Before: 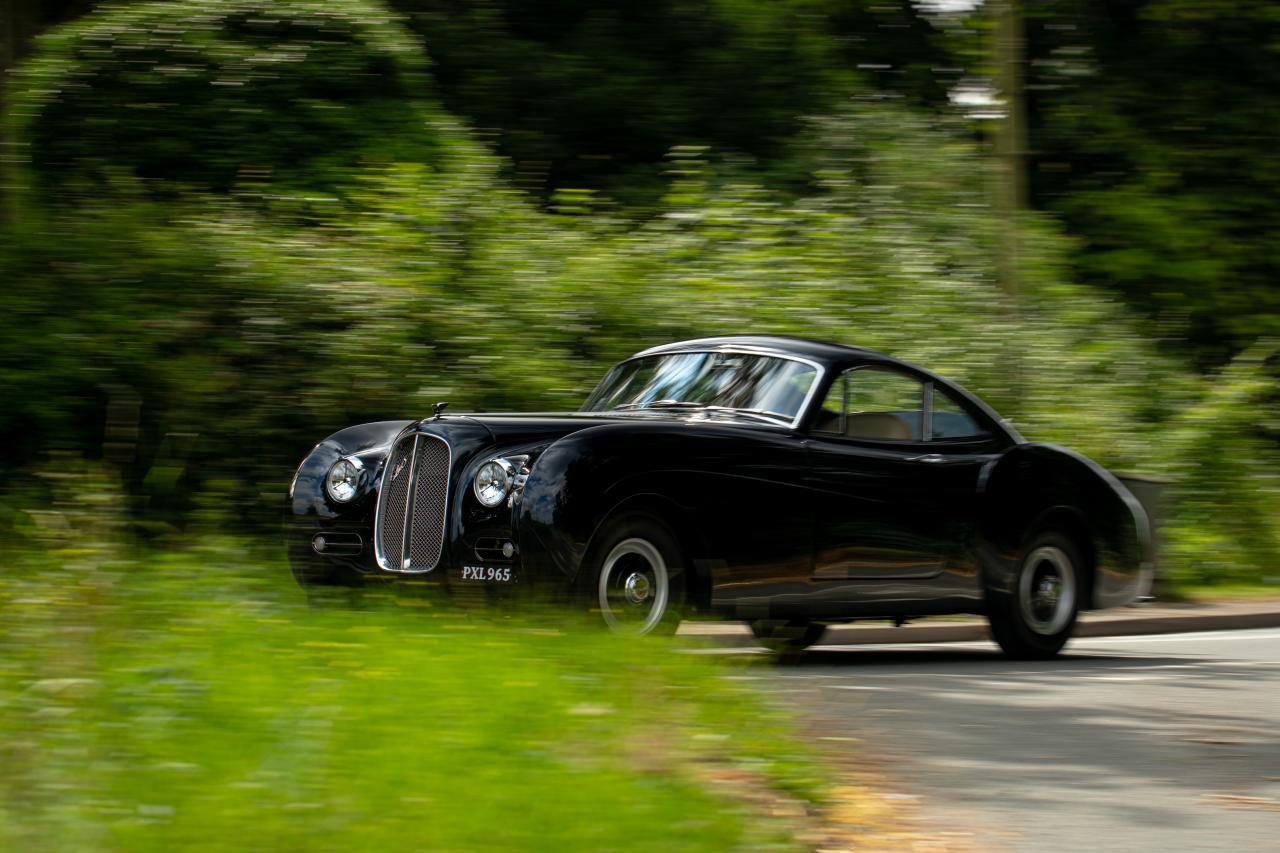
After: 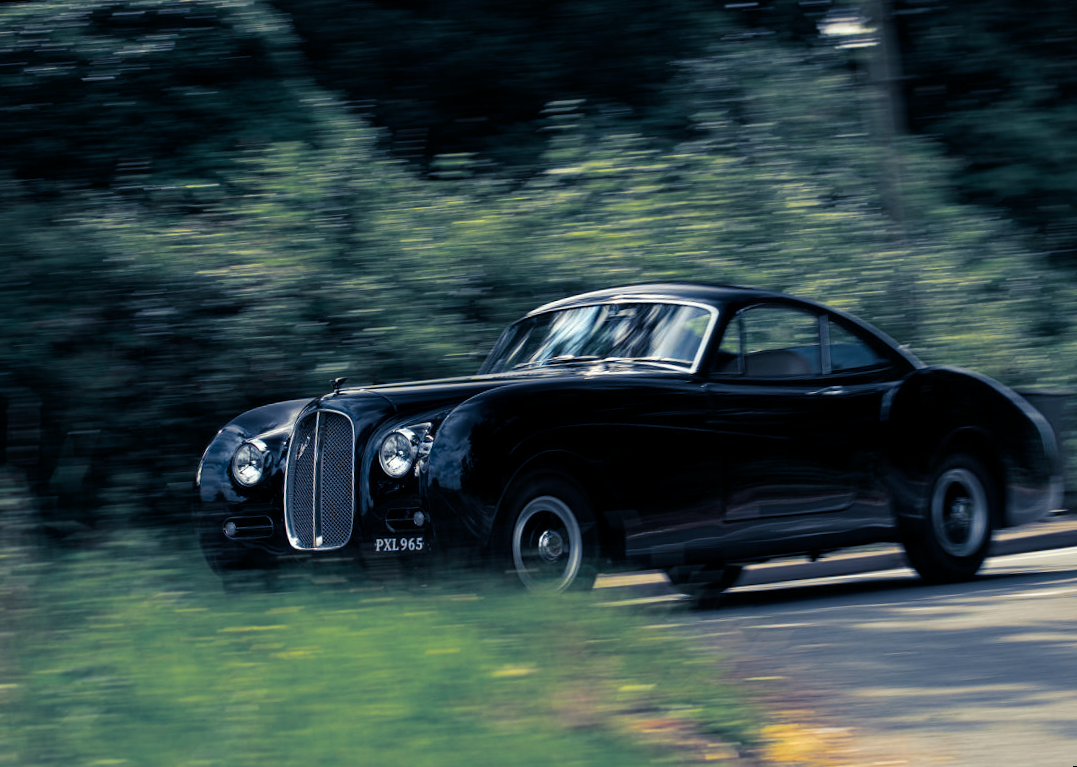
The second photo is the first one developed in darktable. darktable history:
split-toning: shadows › hue 226.8°, shadows › saturation 0.84
rotate and perspective: rotation -4.98°, automatic cropping off
crop and rotate: left 10.071%, top 10.071%, right 10.02%, bottom 10.02%
